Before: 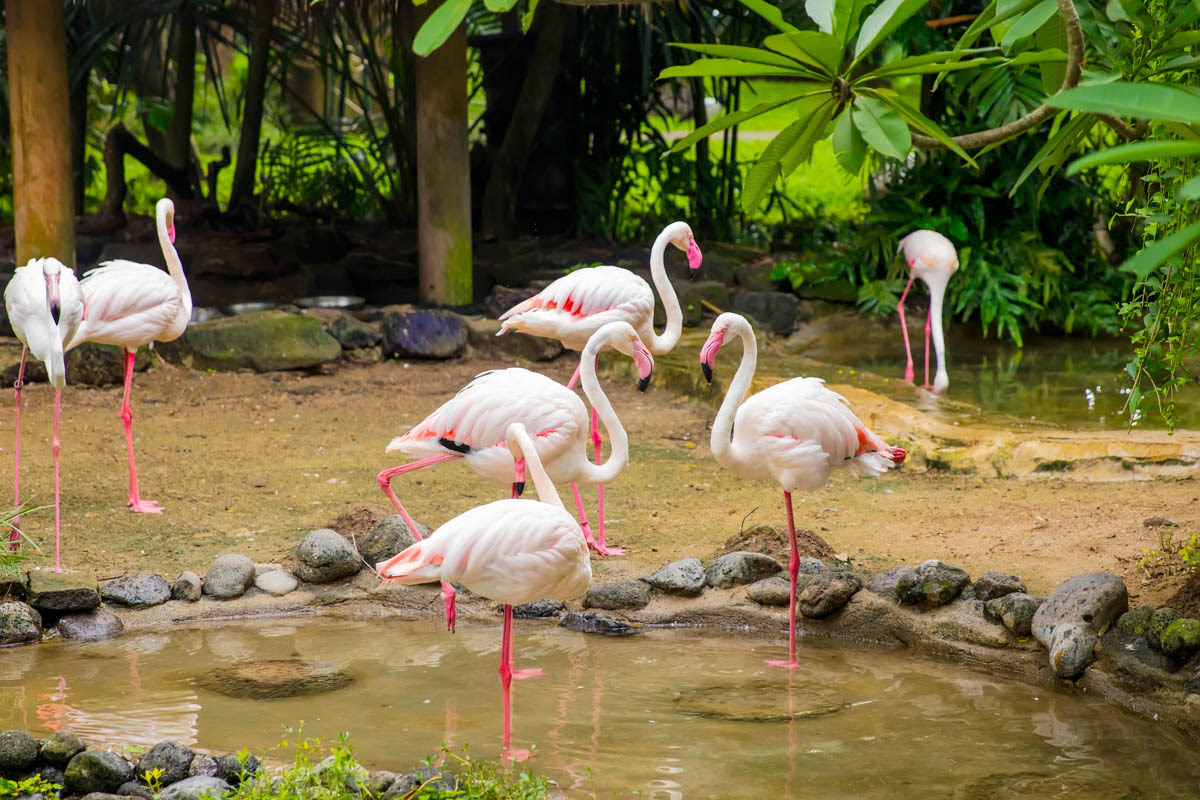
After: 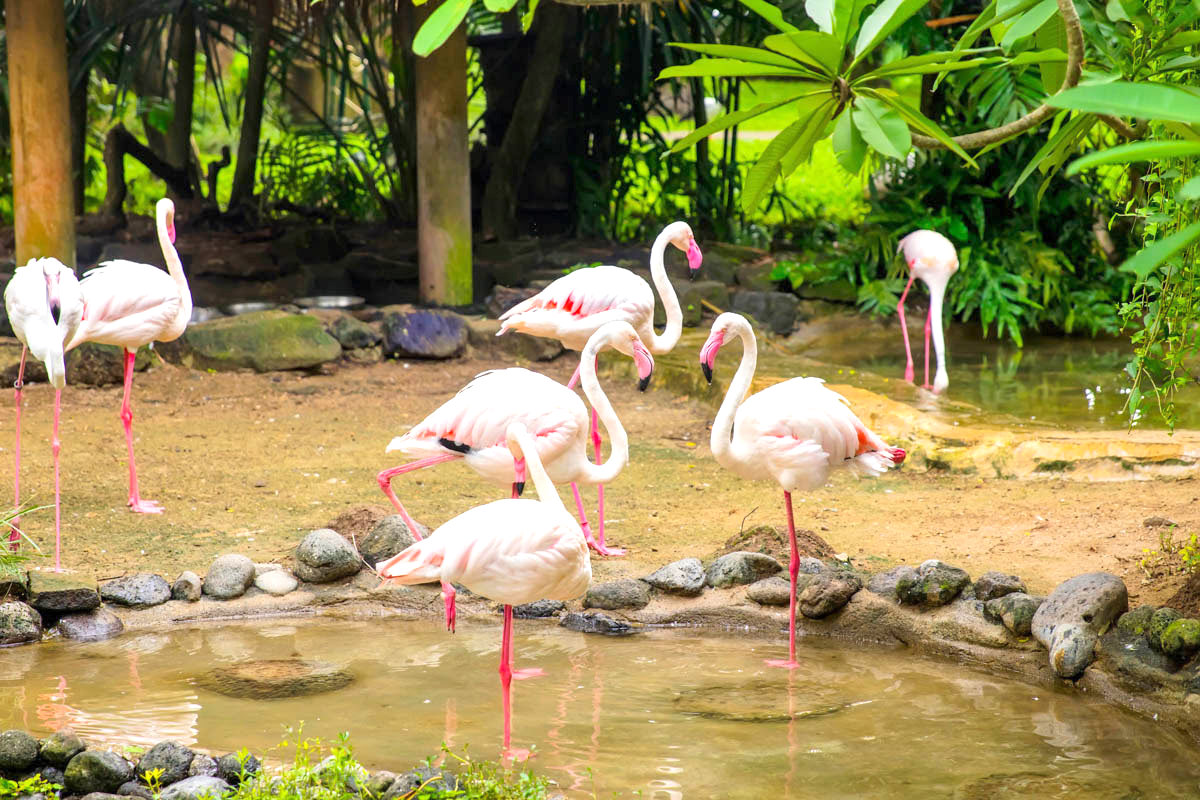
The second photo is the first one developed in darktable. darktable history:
tone equalizer: -8 EV 0.003 EV, -7 EV -0.008 EV, -6 EV 0.039 EV, -5 EV 0.031 EV, -4 EV 0.314 EV, -3 EV 0.673 EV, -2 EV 0.569 EV, -1 EV 0.19 EV, +0 EV 0.025 EV, smoothing diameter 24.92%, edges refinement/feathering 7.86, preserve details guided filter
exposure: exposure 0.562 EV, compensate exposure bias true, compensate highlight preservation false
